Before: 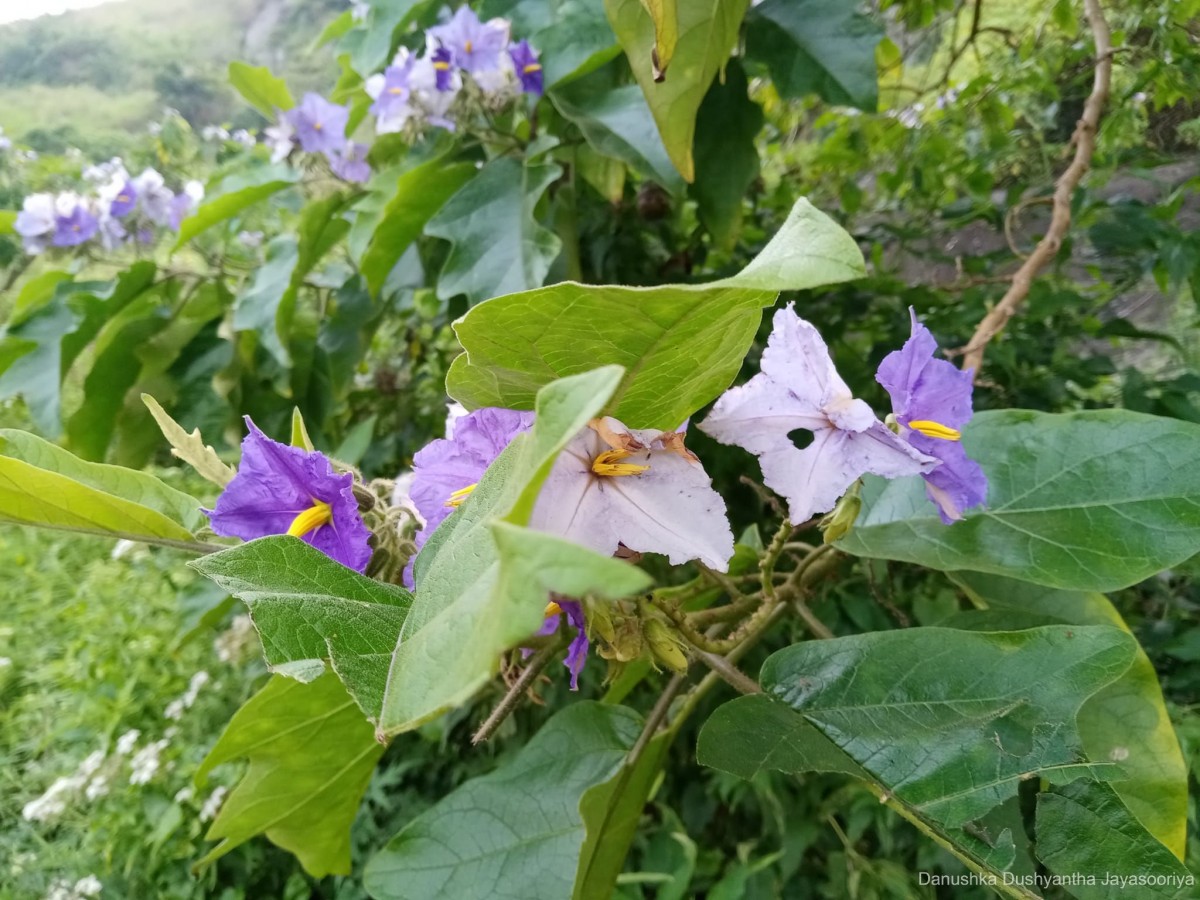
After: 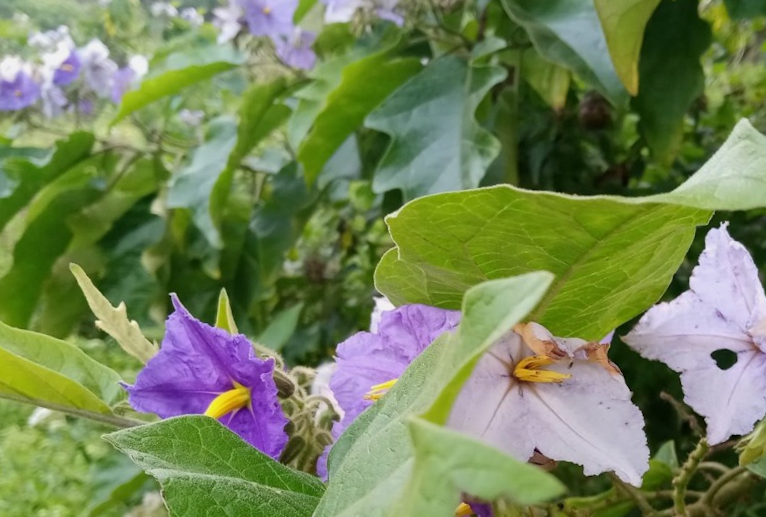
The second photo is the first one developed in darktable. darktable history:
exposure: exposure -0.17 EV, compensate exposure bias true, compensate highlight preservation false
crop and rotate: angle -4.43°, left 2.065%, top 6.71%, right 27.64%, bottom 30.032%
